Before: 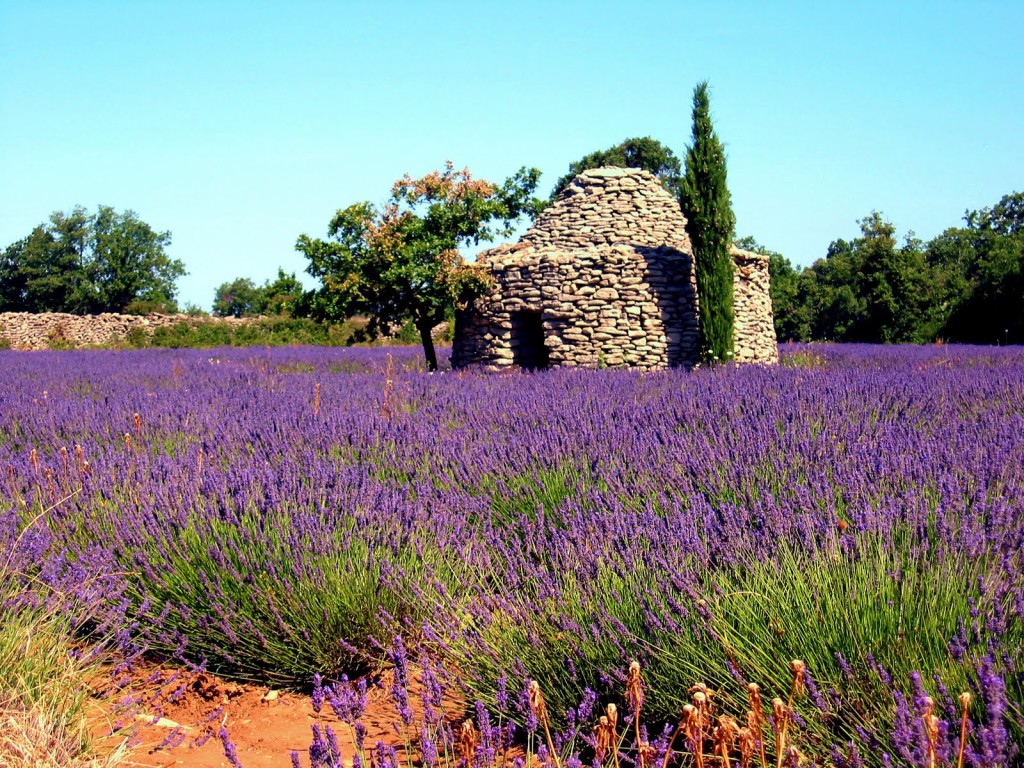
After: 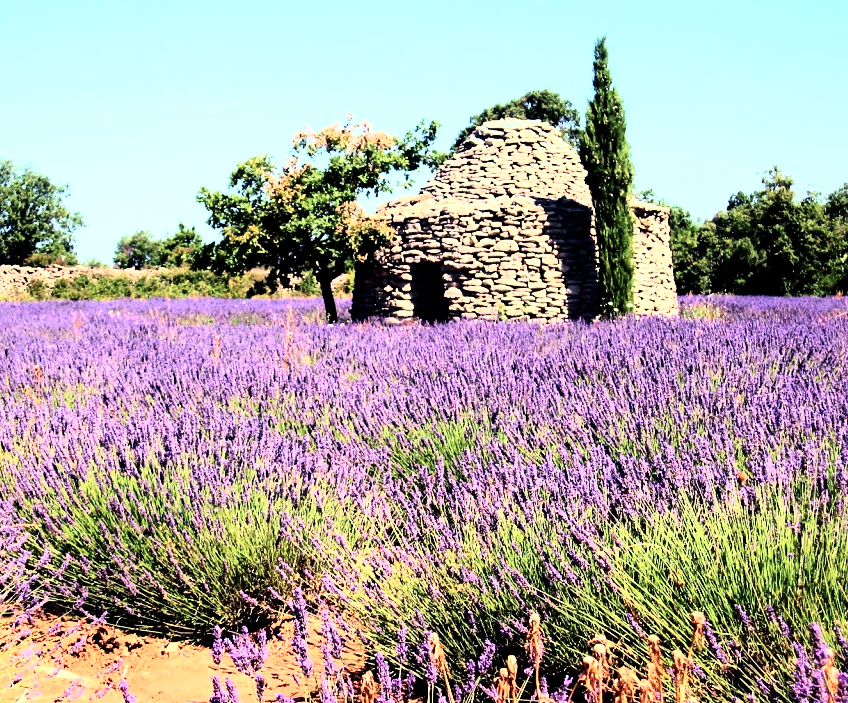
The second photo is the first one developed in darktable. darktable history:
color correction: highlights a* -0.137, highlights b* 0.137
contrast brightness saturation: contrast 0.11, saturation -0.17
exposure: black level correction 0, exposure 0.2 EV, compensate exposure bias true, compensate highlight preservation false
crop: left 9.807%, top 6.259%, right 7.334%, bottom 2.177%
rgb curve: curves: ch0 [(0, 0) (0.21, 0.15) (0.24, 0.21) (0.5, 0.75) (0.75, 0.96) (0.89, 0.99) (1, 1)]; ch1 [(0, 0.02) (0.21, 0.13) (0.25, 0.2) (0.5, 0.67) (0.75, 0.9) (0.89, 0.97) (1, 1)]; ch2 [(0, 0.02) (0.21, 0.13) (0.25, 0.2) (0.5, 0.67) (0.75, 0.9) (0.89, 0.97) (1, 1)], compensate middle gray true
